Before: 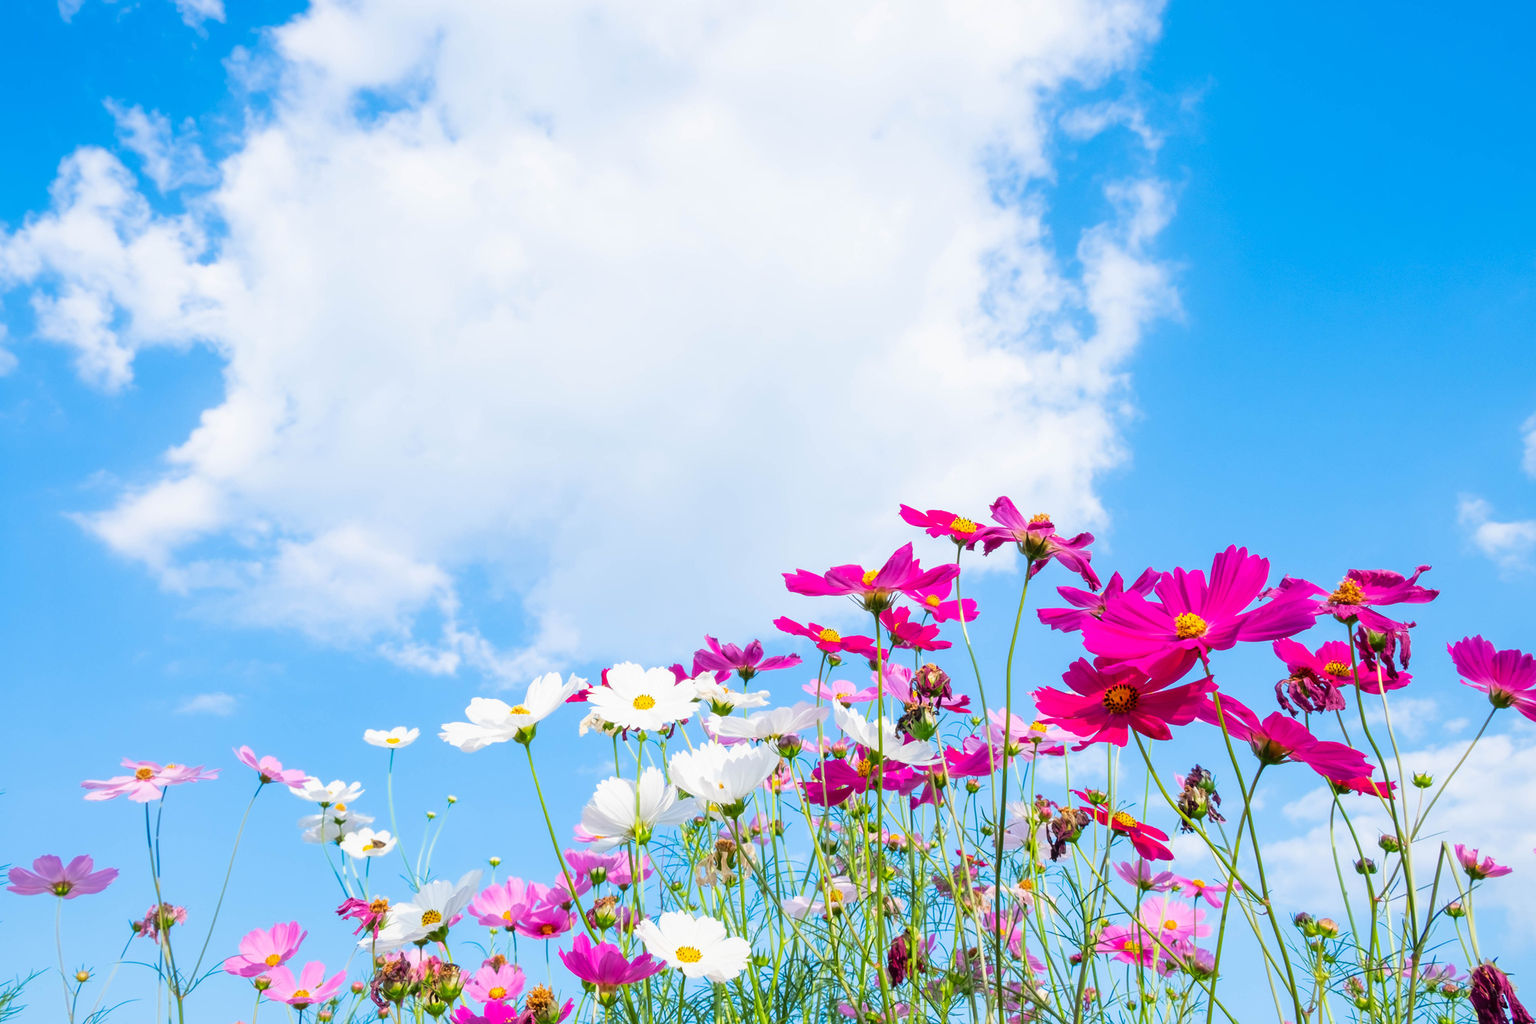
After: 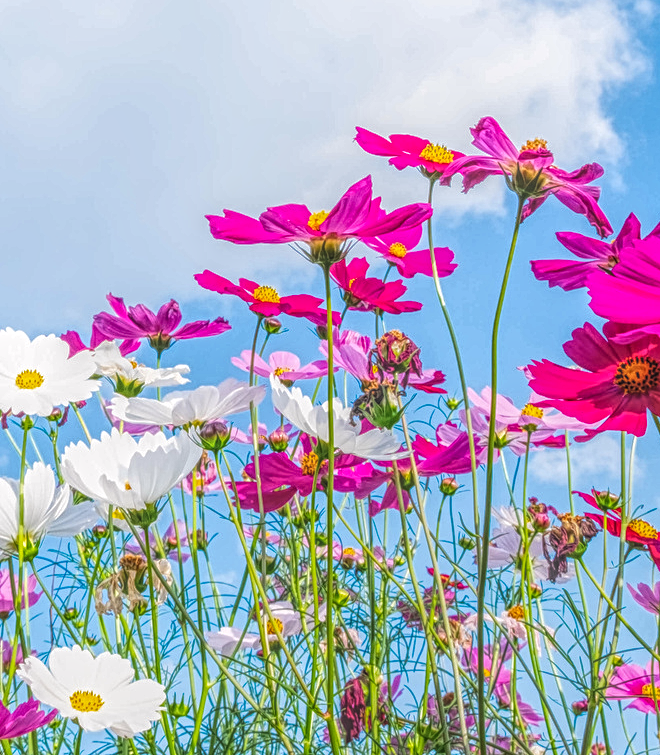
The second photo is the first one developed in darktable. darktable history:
contrast brightness saturation: contrast 0.101, brightness 0.02, saturation 0.022
crop: left 40.429%, top 39.532%, right 25.84%, bottom 2.645%
contrast equalizer: octaves 7, y [[0.5, 0.5, 0.5, 0.539, 0.64, 0.611], [0.5 ×6], [0.5 ×6], [0 ×6], [0 ×6]]
local contrast: highlights 4%, shadows 2%, detail 201%, midtone range 0.247
exposure: black level correction -0.013, exposure -0.188 EV, compensate highlight preservation false
color balance rgb: highlights gain › chroma 0.149%, highlights gain › hue 330.54°, perceptual saturation grading › global saturation 19.814%, global vibrance -23.744%
